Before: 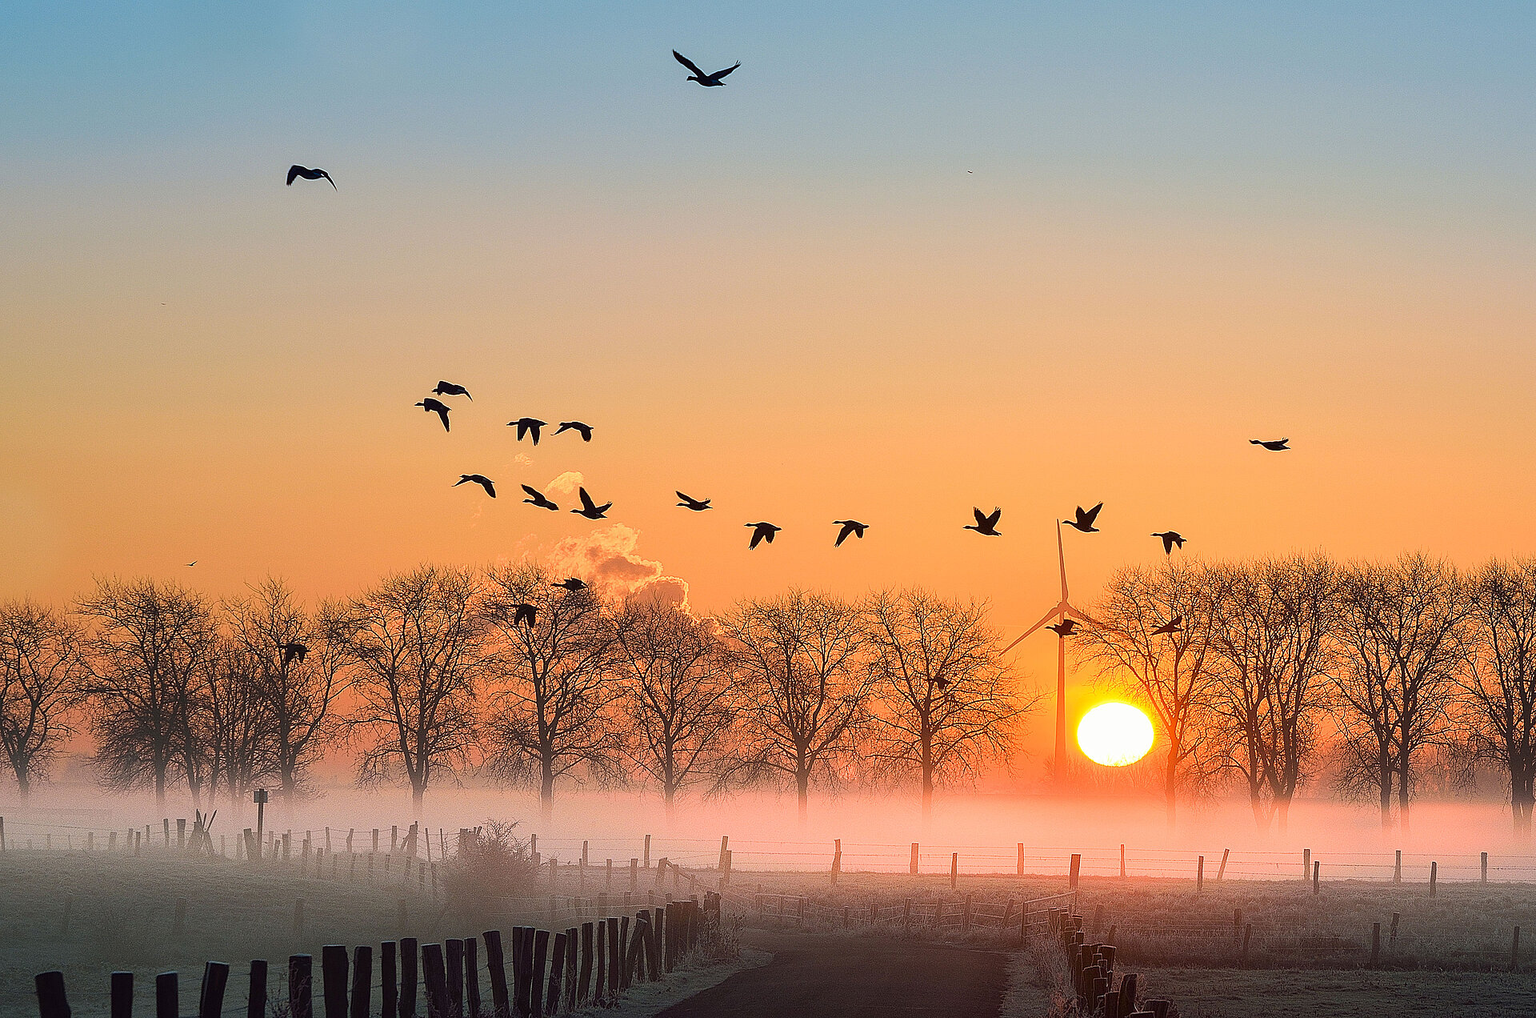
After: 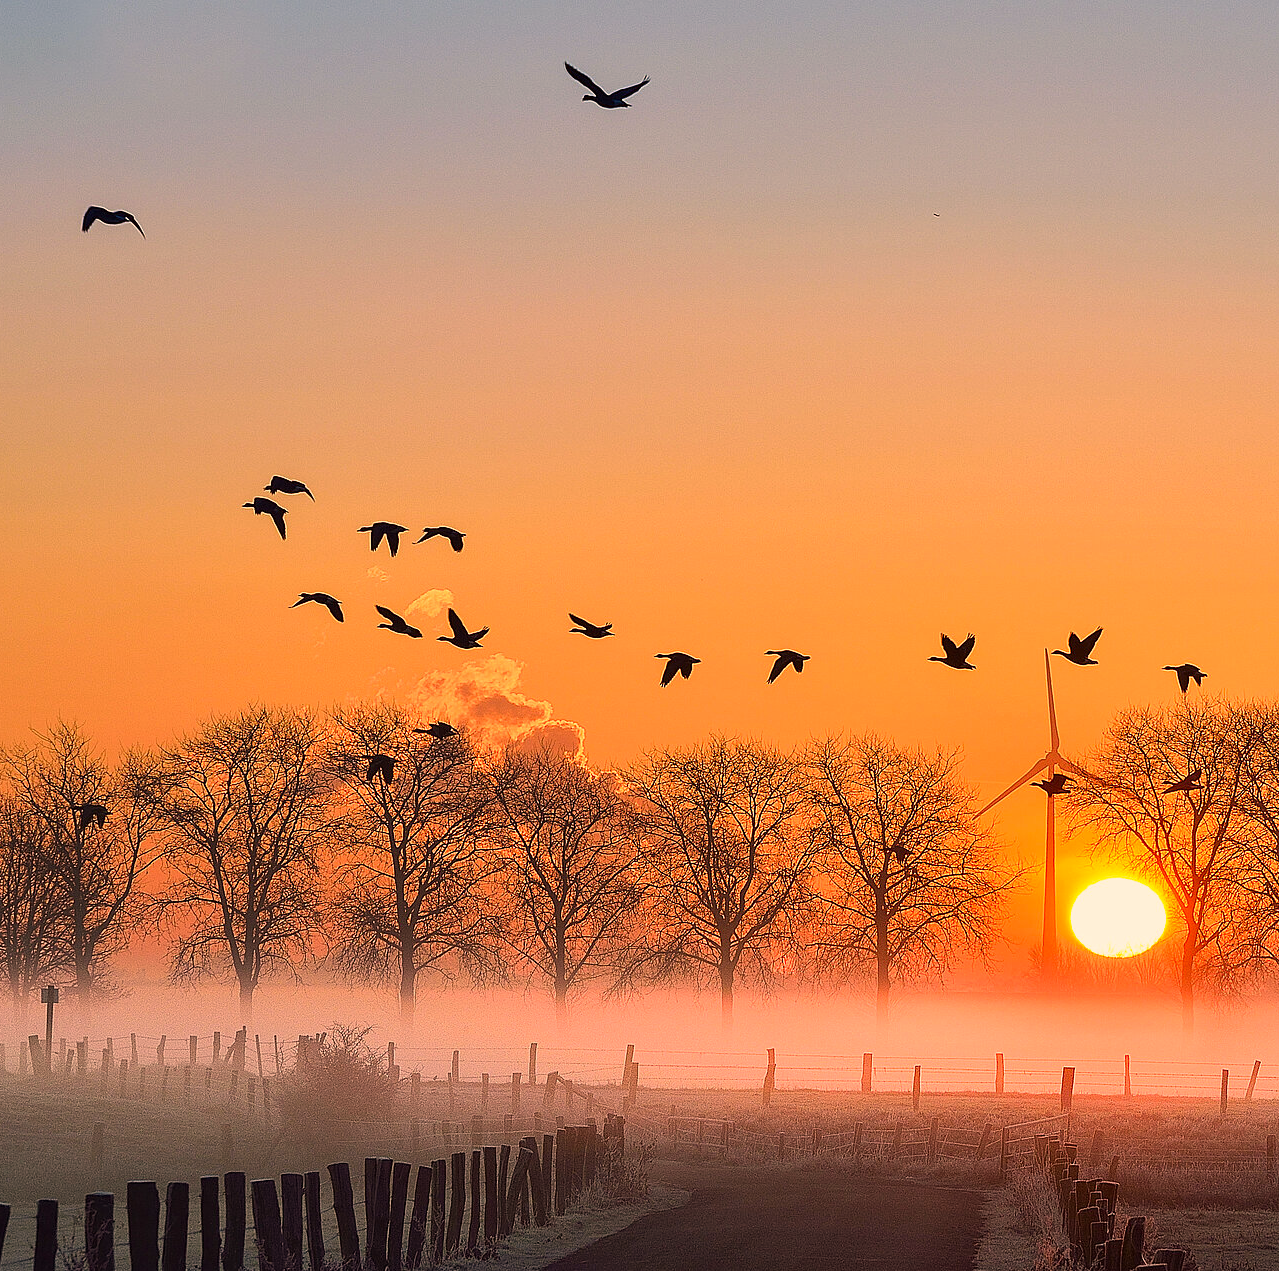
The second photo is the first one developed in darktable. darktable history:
color correction: highlights a* 17.88, highlights b* 18.79
crop and rotate: left 14.385%, right 18.948%
shadows and highlights: shadows 35, highlights -35, soften with gaussian
